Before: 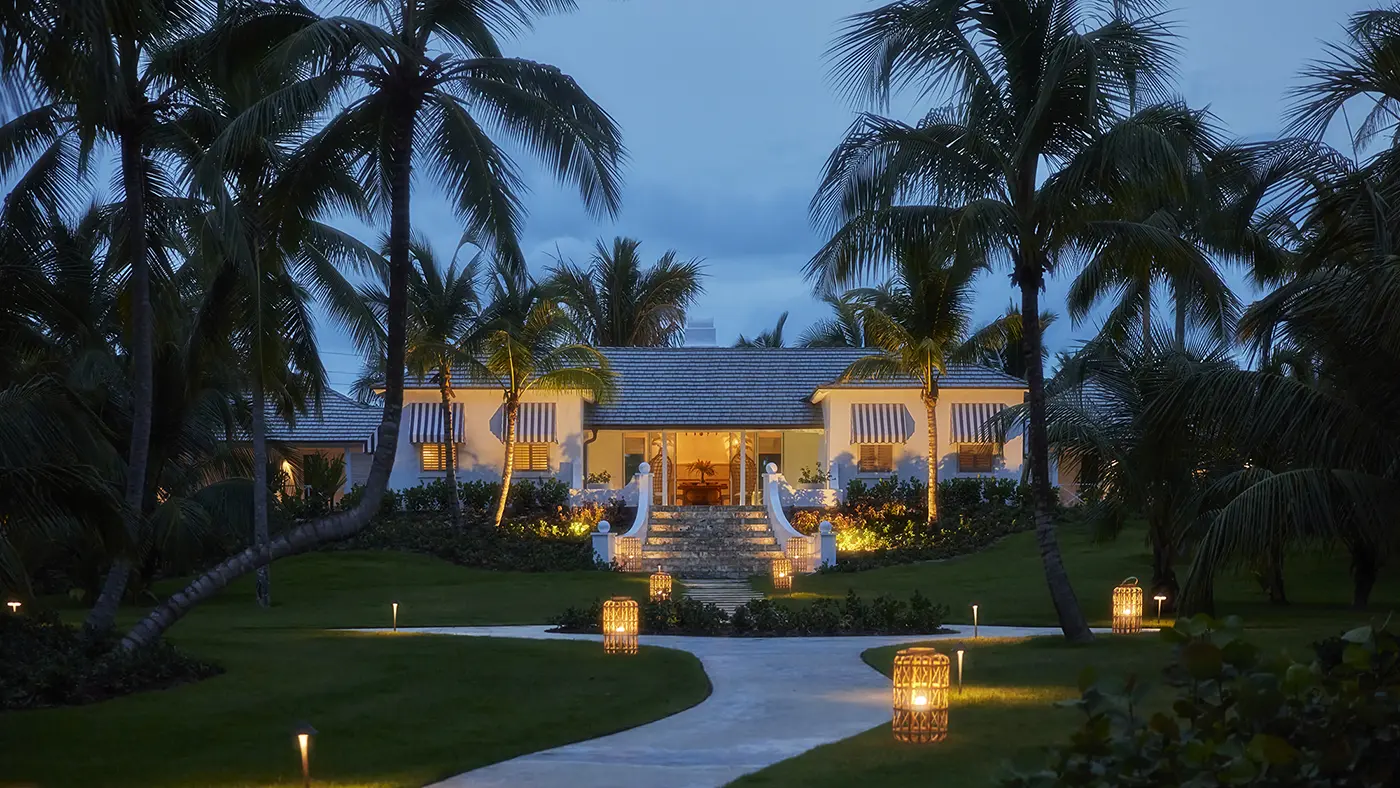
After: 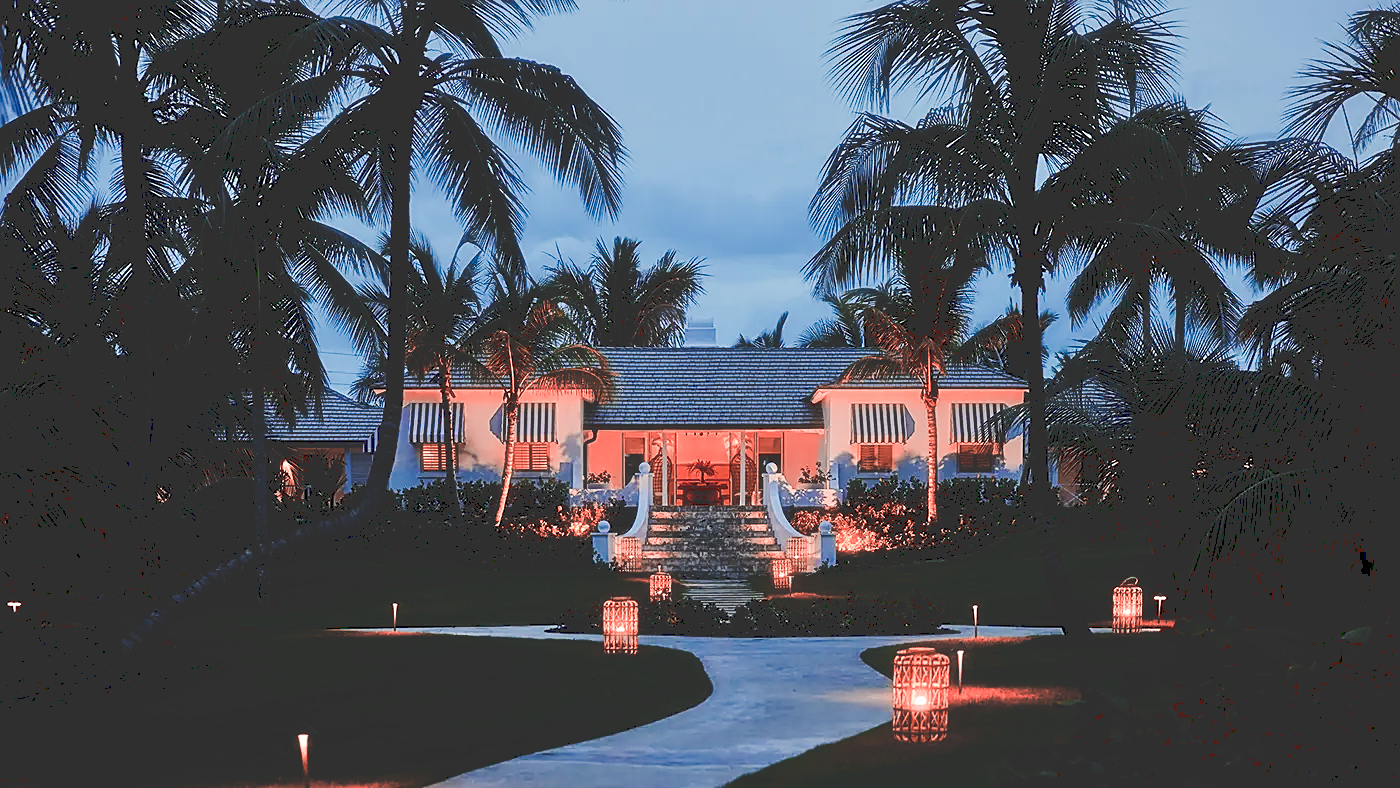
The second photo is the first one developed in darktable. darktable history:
exposure: black level correction 0.001, compensate highlight preservation false
color zones: curves: ch2 [(0, 0.5) (0.084, 0.497) (0.323, 0.335) (0.4, 0.497) (1, 0.5)], process mode strong
sharpen: radius 1.967
tone curve: curves: ch0 [(0, 0) (0.003, 0.195) (0.011, 0.196) (0.025, 0.196) (0.044, 0.196) (0.069, 0.196) (0.1, 0.196) (0.136, 0.197) (0.177, 0.207) (0.224, 0.224) (0.277, 0.268) (0.335, 0.336) (0.399, 0.424) (0.468, 0.533) (0.543, 0.632) (0.623, 0.715) (0.709, 0.789) (0.801, 0.85) (0.898, 0.906) (1, 1)], preserve colors none
